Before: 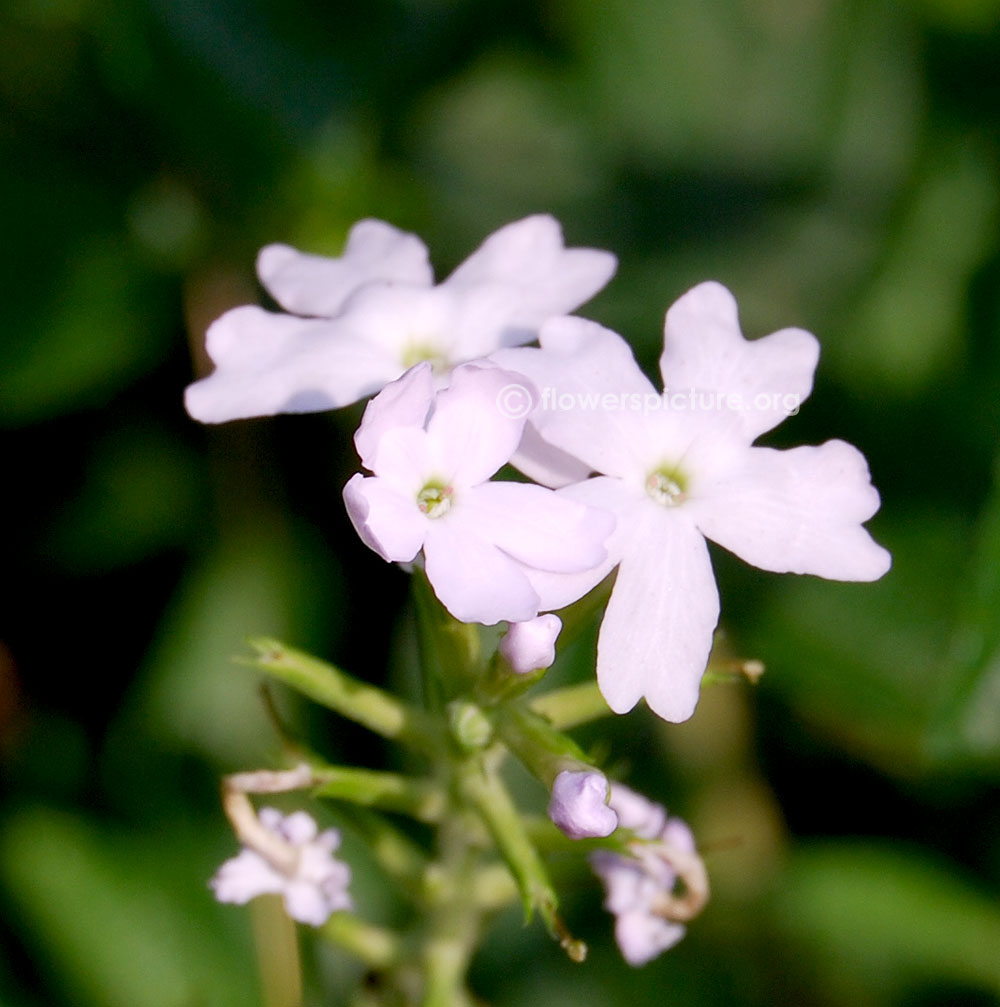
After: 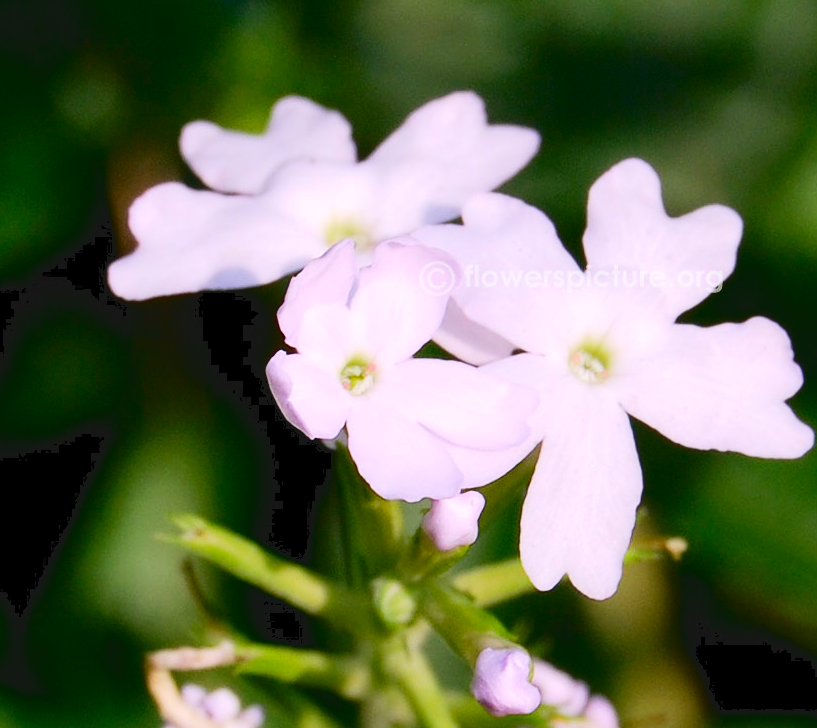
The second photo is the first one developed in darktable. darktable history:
crop: left 7.77%, top 12.265%, right 10.434%, bottom 15.406%
tone curve: curves: ch0 [(0, 0) (0.003, 0.077) (0.011, 0.078) (0.025, 0.078) (0.044, 0.08) (0.069, 0.088) (0.1, 0.102) (0.136, 0.12) (0.177, 0.148) (0.224, 0.191) (0.277, 0.261) (0.335, 0.335) (0.399, 0.419) (0.468, 0.522) (0.543, 0.611) (0.623, 0.702) (0.709, 0.779) (0.801, 0.855) (0.898, 0.918) (1, 1)], color space Lab, independent channels, preserve colors none
color correction: highlights b* -0.017, saturation 1.28
